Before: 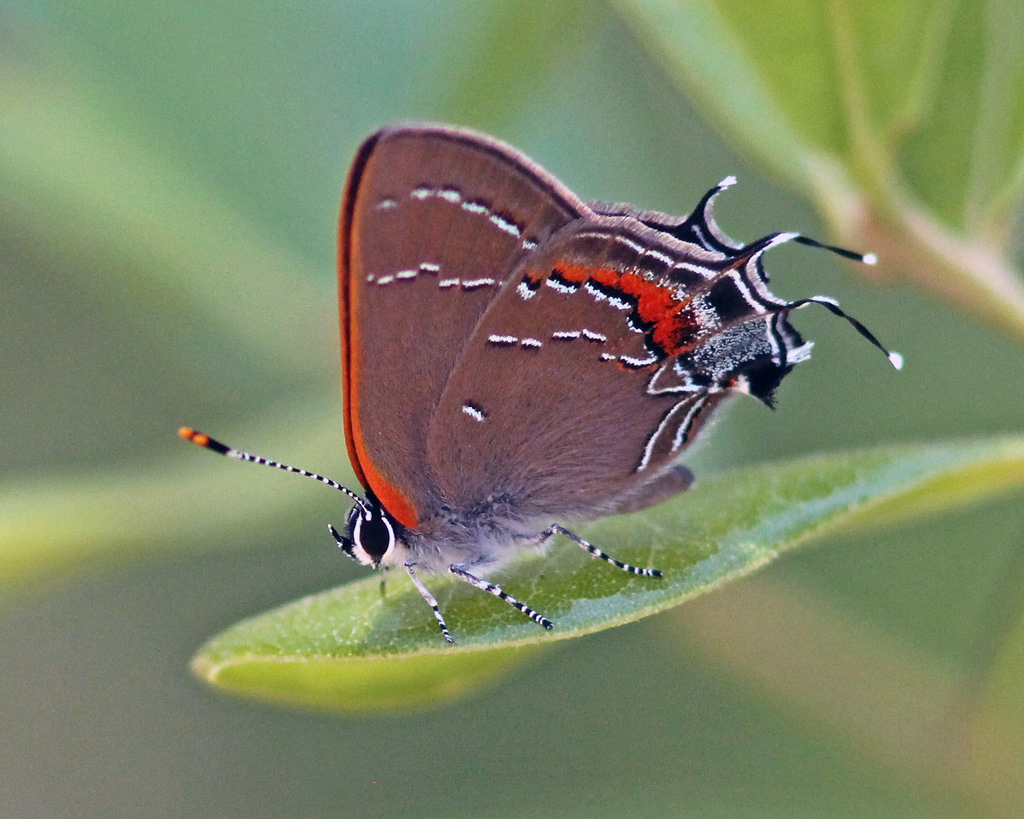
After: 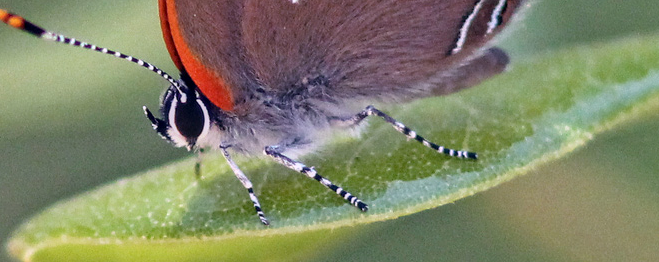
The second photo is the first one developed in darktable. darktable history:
local contrast: on, module defaults
crop: left 18.091%, top 51.13%, right 17.525%, bottom 16.85%
